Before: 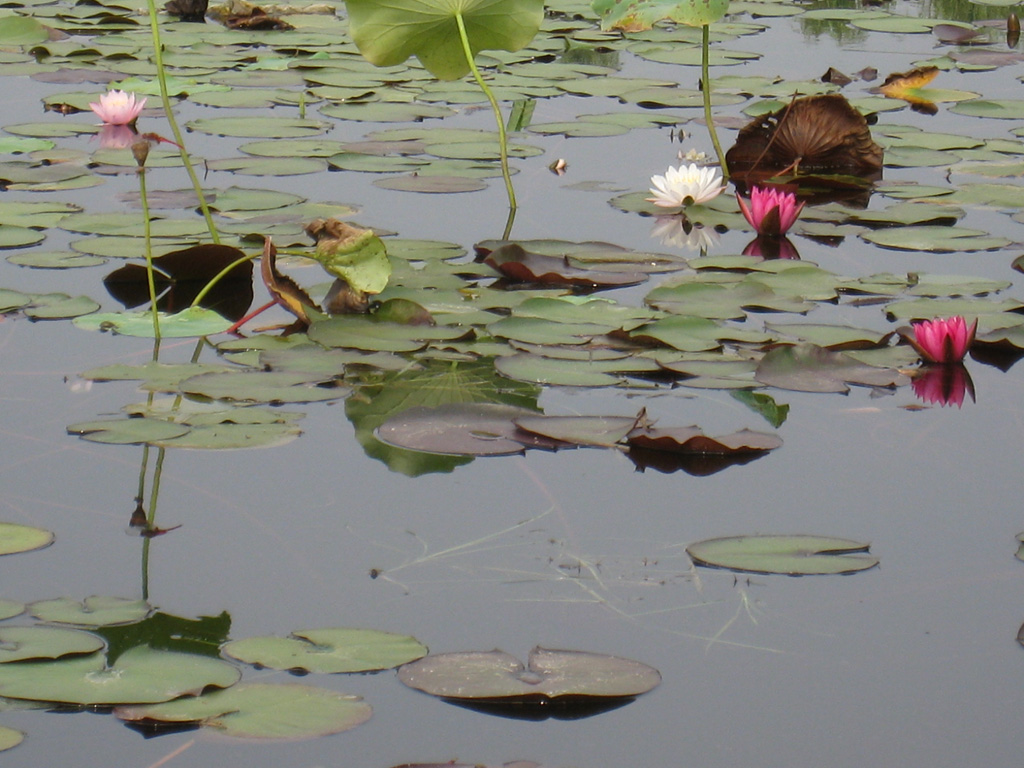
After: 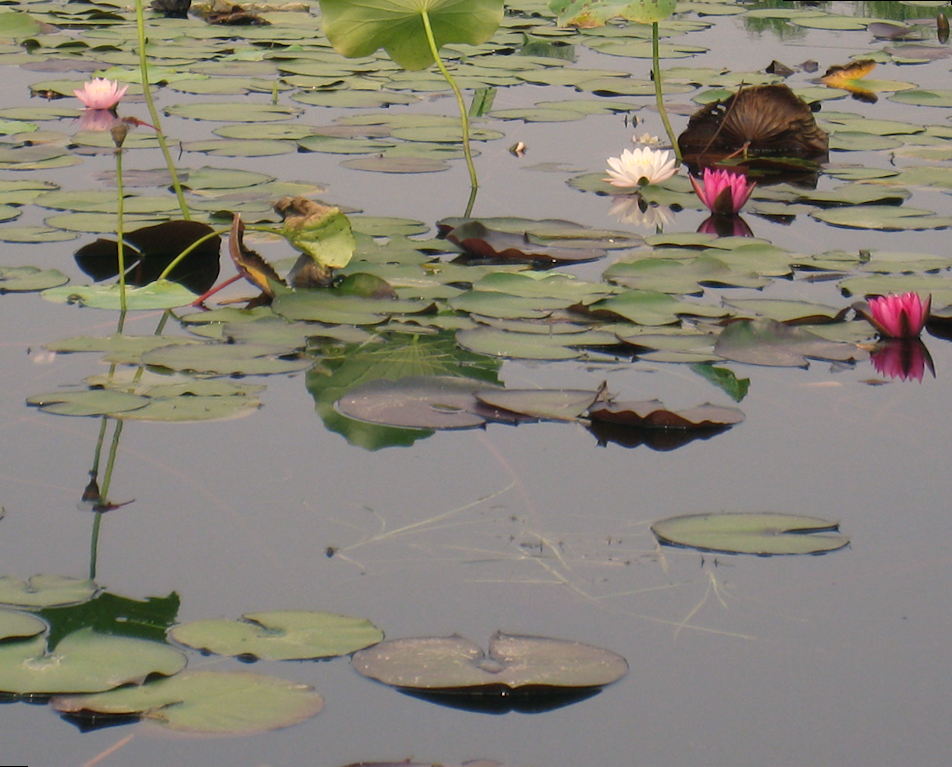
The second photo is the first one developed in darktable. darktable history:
color balance rgb: shadows lift › chroma 5.41%, shadows lift › hue 240°, highlights gain › chroma 3.74%, highlights gain › hue 60°, saturation formula JzAzBz (2021)
rotate and perspective: rotation 0.215°, lens shift (vertical) -0.139, crop left 0.069, crop right 0.939, crop top 0.002, crop bottom 0.996
